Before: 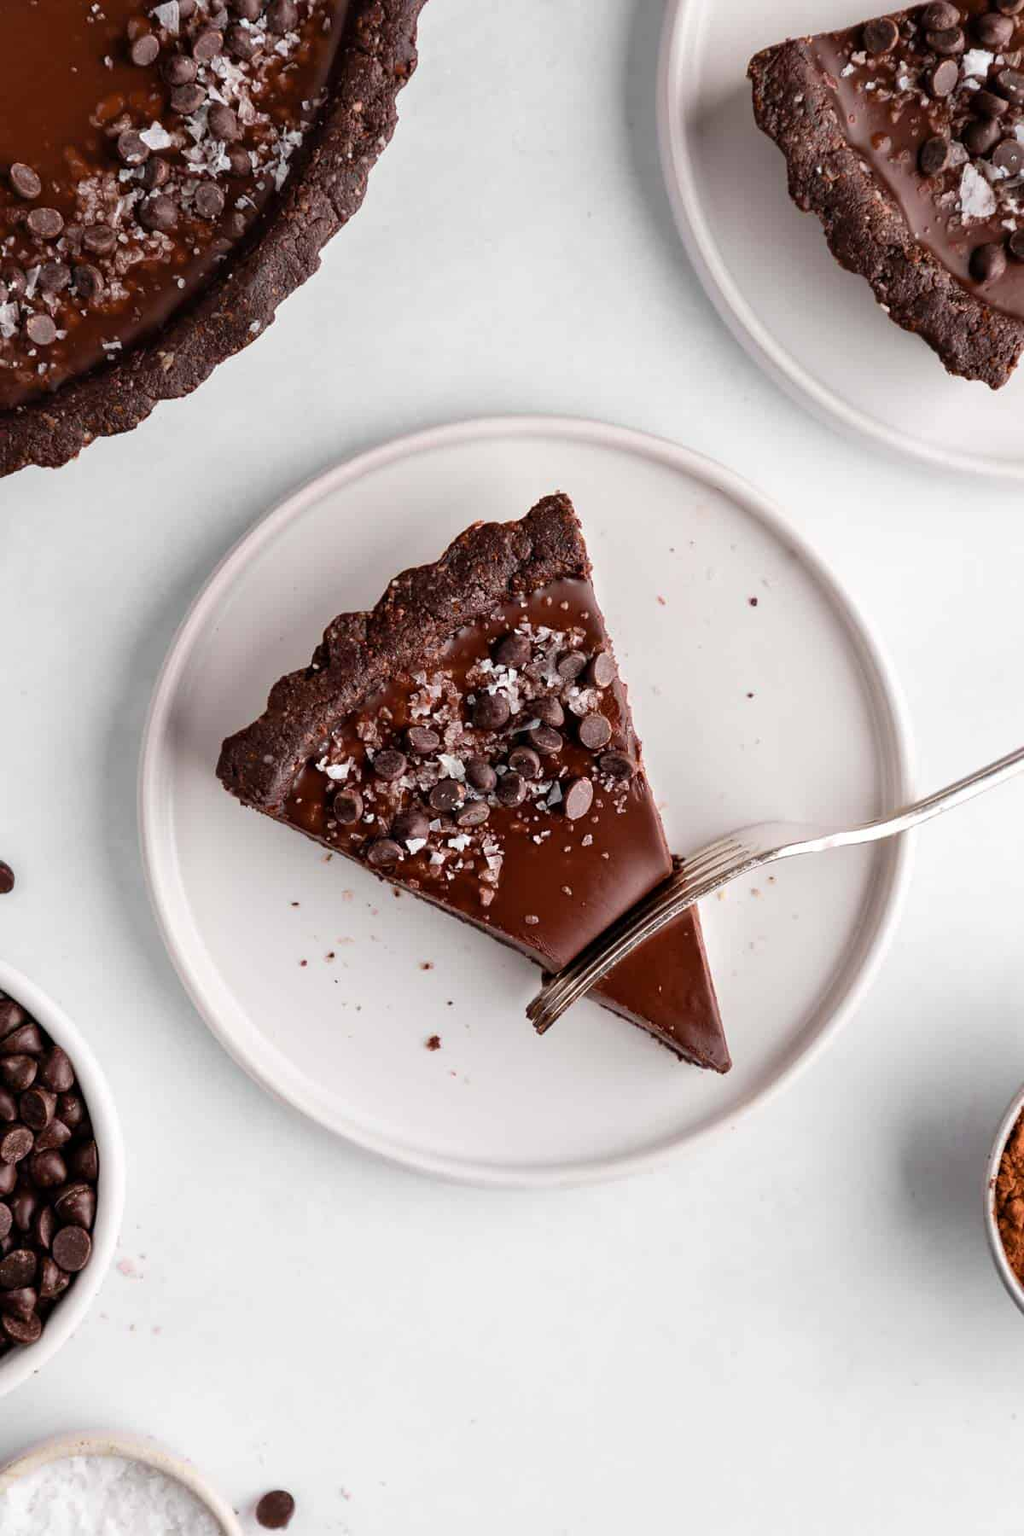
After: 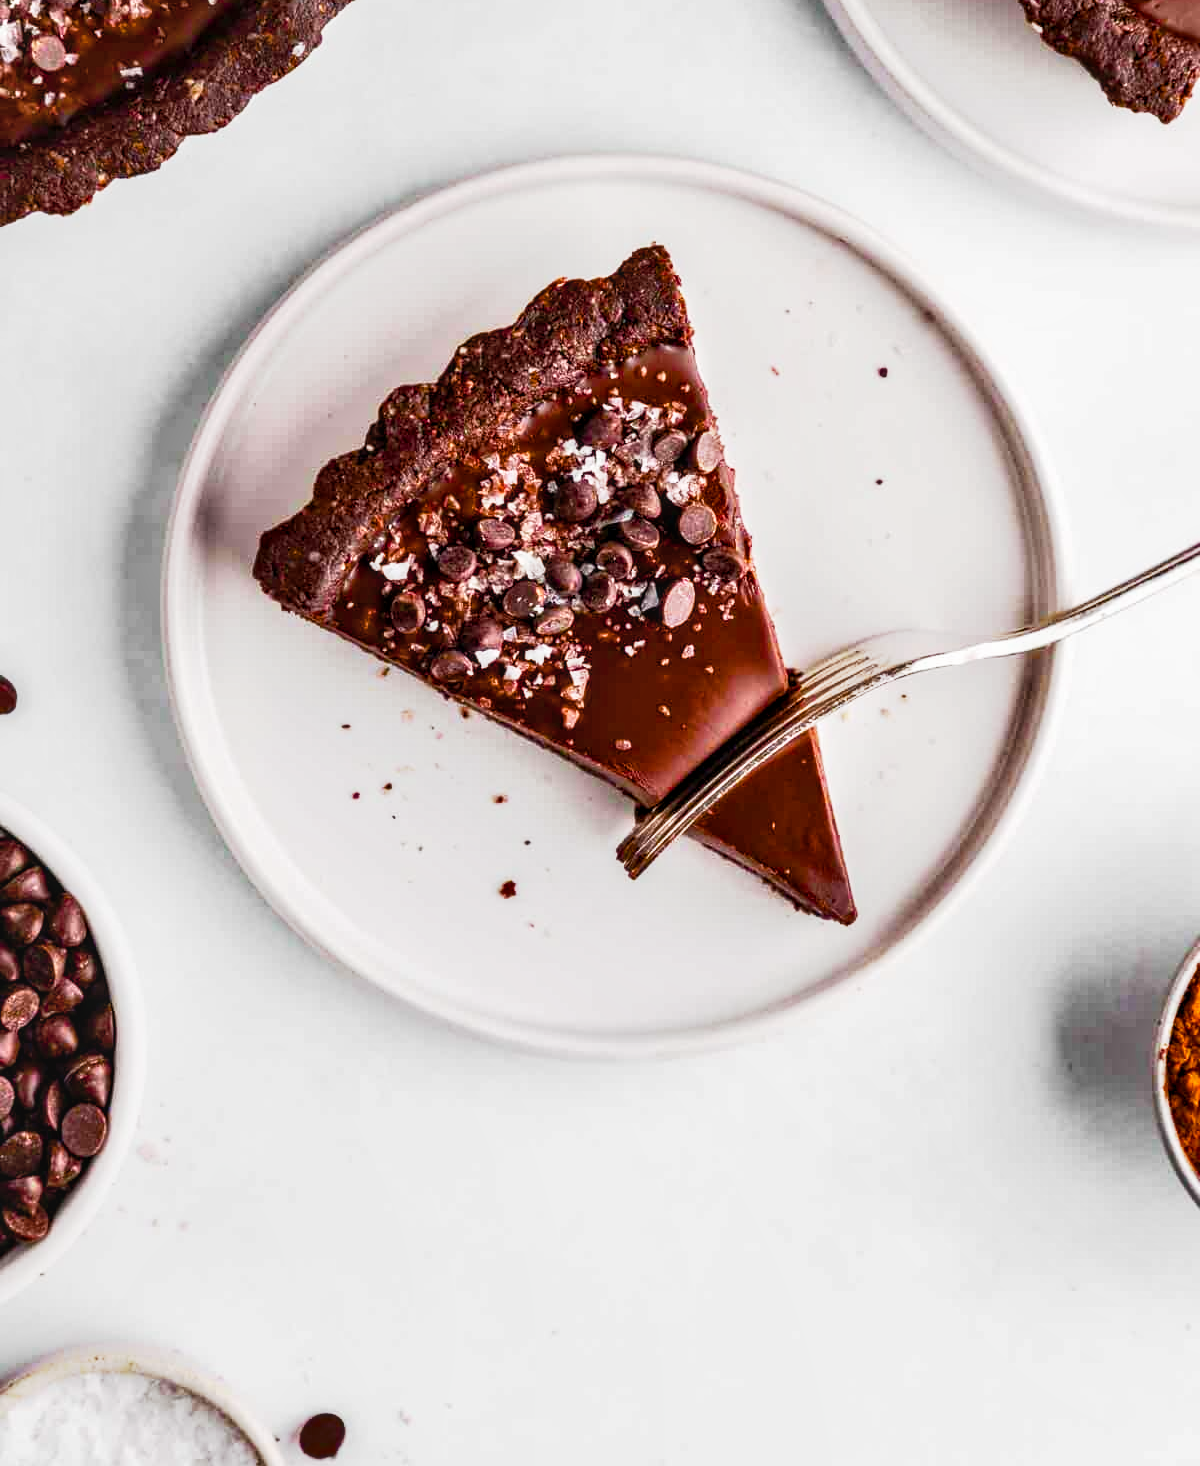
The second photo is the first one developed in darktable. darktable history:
local contrast: detail 130%
color balance rgb: linear chroma grading › global chroma 9%, perceptual saturation grading › global saturation 36%, perceptual saturation grading › shadows 35%, perceptual brilliance grading › global brilliance 15%, perceptual brilliance grading › shadows -35%, global vibrance 15%
crop and rotate: top 18.507%
shadows and highlights: low approximation 0.01, soften with gaussian
base curve: curves: ch0 [(0, 0) (0.088, 0.125) (0.176, 0.251) (0.354, 0.501) (0.613, 0.749) (1, 0.877)], preserve colors none
